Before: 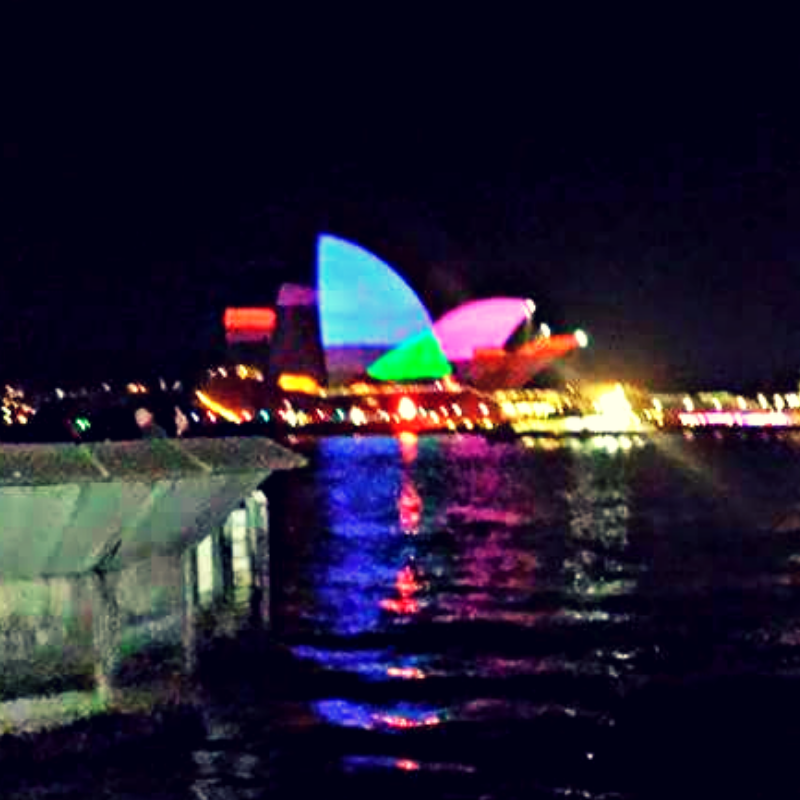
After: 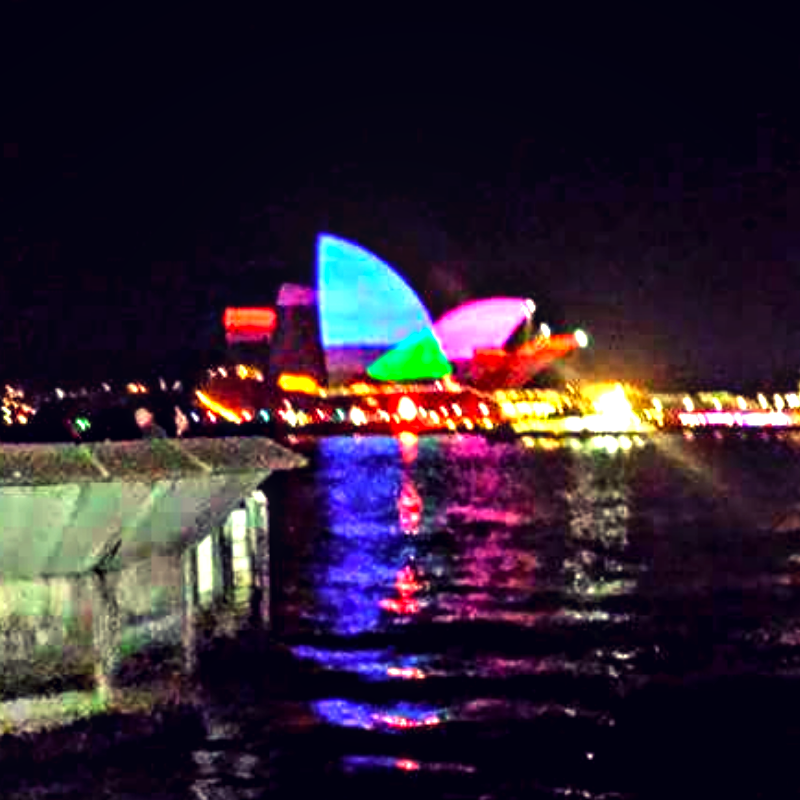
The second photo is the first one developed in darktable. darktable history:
exposure: exposure 0.785 EV, compensate highlight preservation false
rgb levels: mode RGB, independent channels, levels [[0, 0.5, 1], [0, 0.521, 1], [0, 0.536, 1]]
local contrast: on, module defaults
